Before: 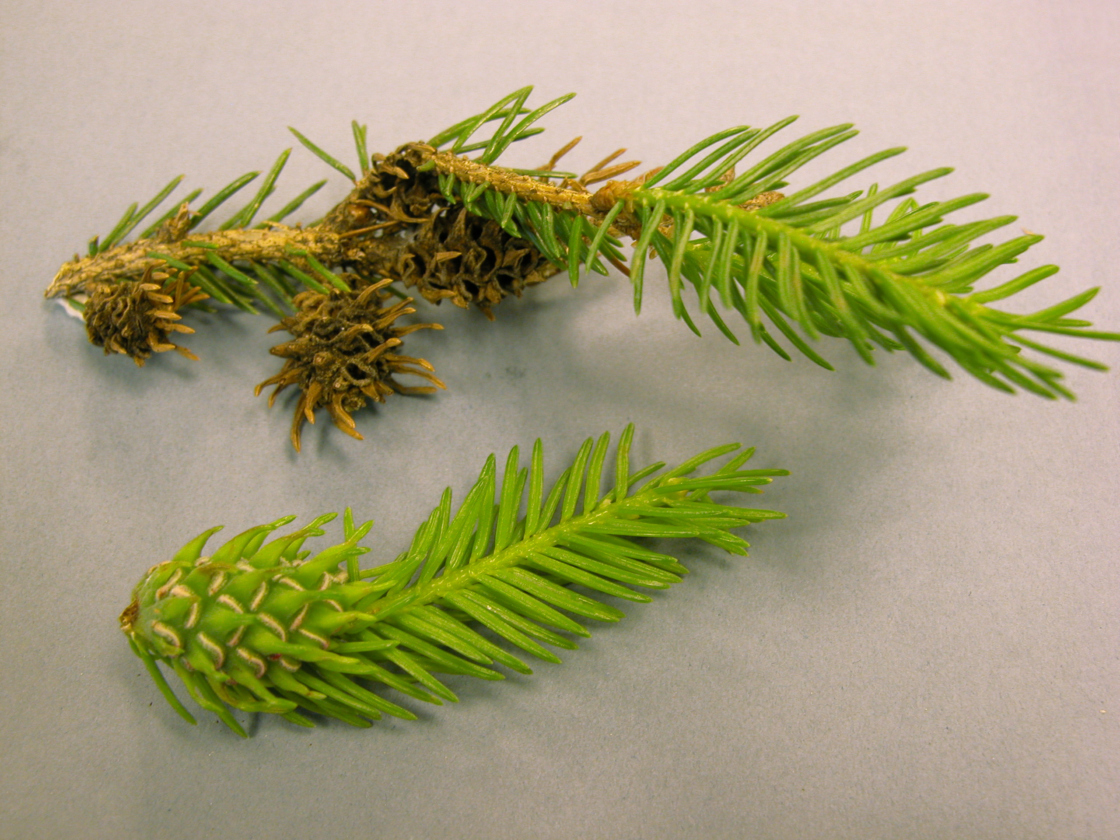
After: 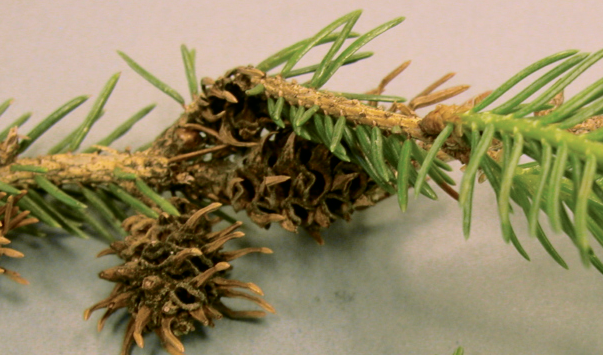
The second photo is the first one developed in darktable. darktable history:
crop: left 15.306%, top 9.065%, right 30.789%, bottom 48.638%
shadows and highlights: shadows 52.34, highlights -28.23, soften with gaussian
tone curve: curves: ch0 [(0, 0) (0.049, 0.01) (0.154, 0.081) (0.491, 0.519) (0.748, 0.765) (1, 0.919)]; ch1 [(0, 0) (0.172, 0.123) (0.317, 0.272) (0.401, 0.422) (0.499, 0.497) (0.531, 0.54) (0.615, 0.603) (0.741, 0.783) (1, 1)]; ch2 [(0, 0) (0.411, 0.424) (0.483, 0.478) (0.544, 0.56) (0.686, 0.638) (1, 1)], color space Lab, independent channels, preserve colors none
